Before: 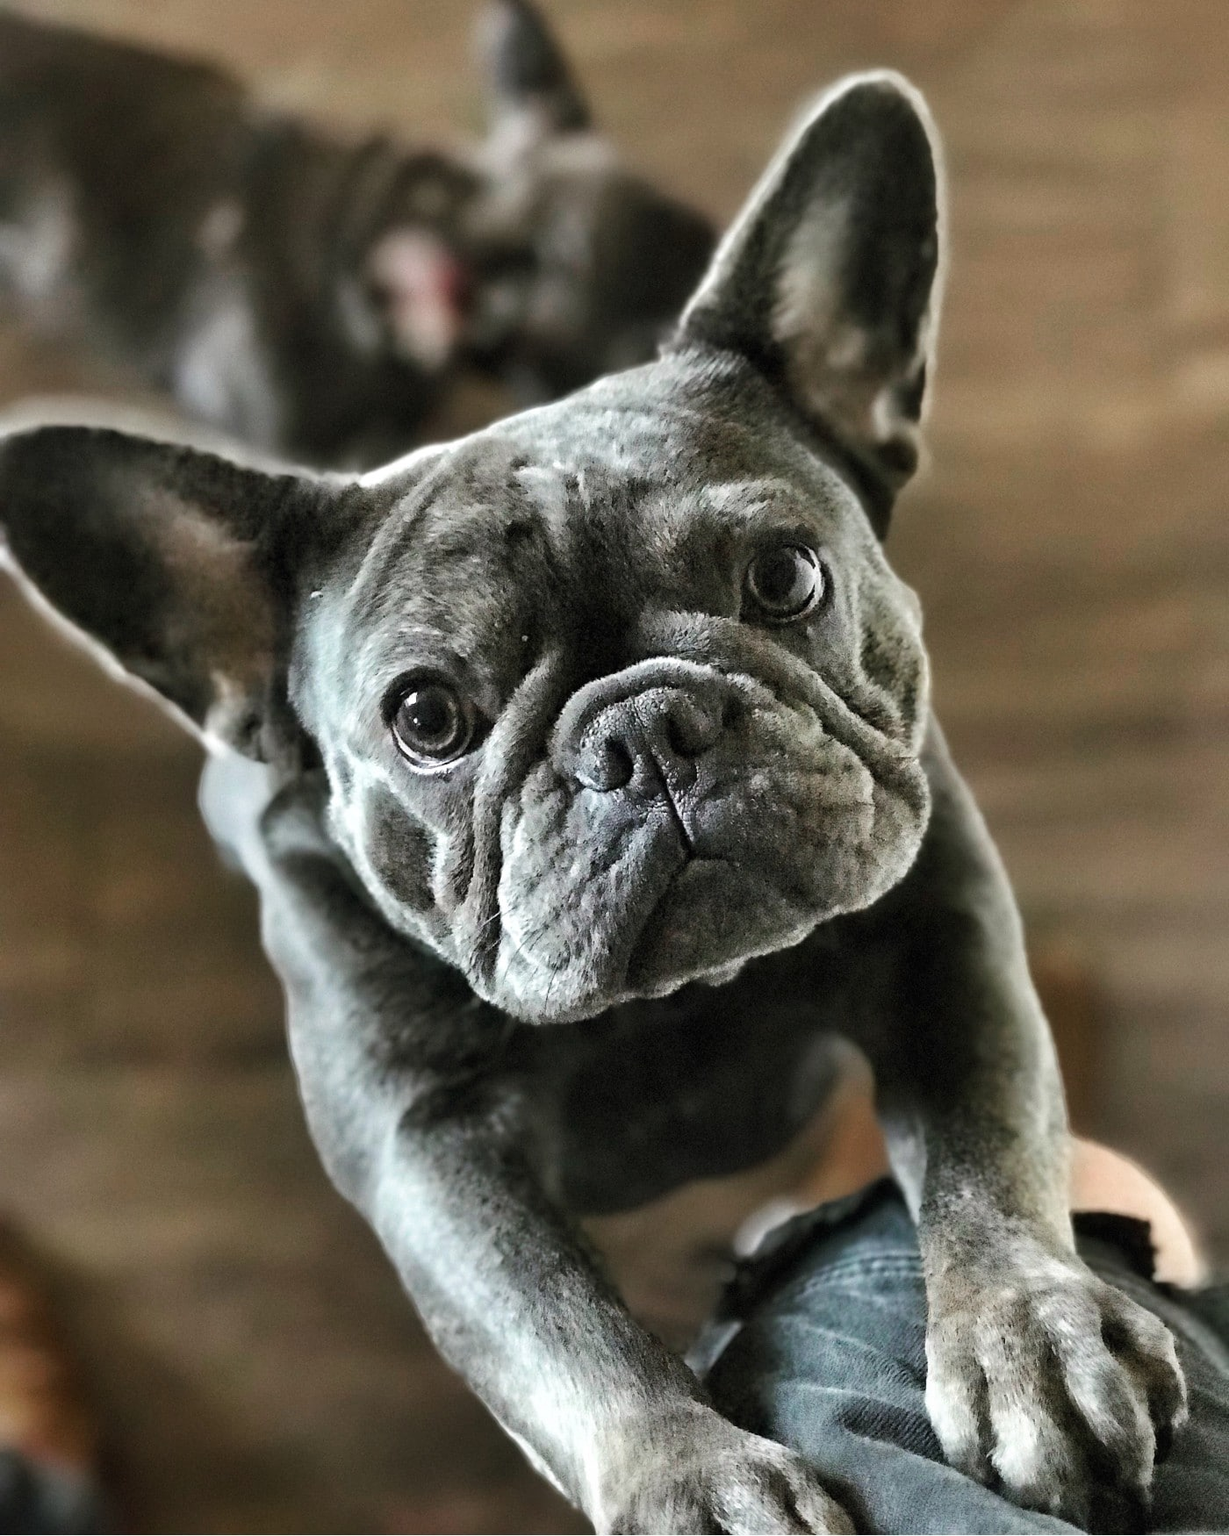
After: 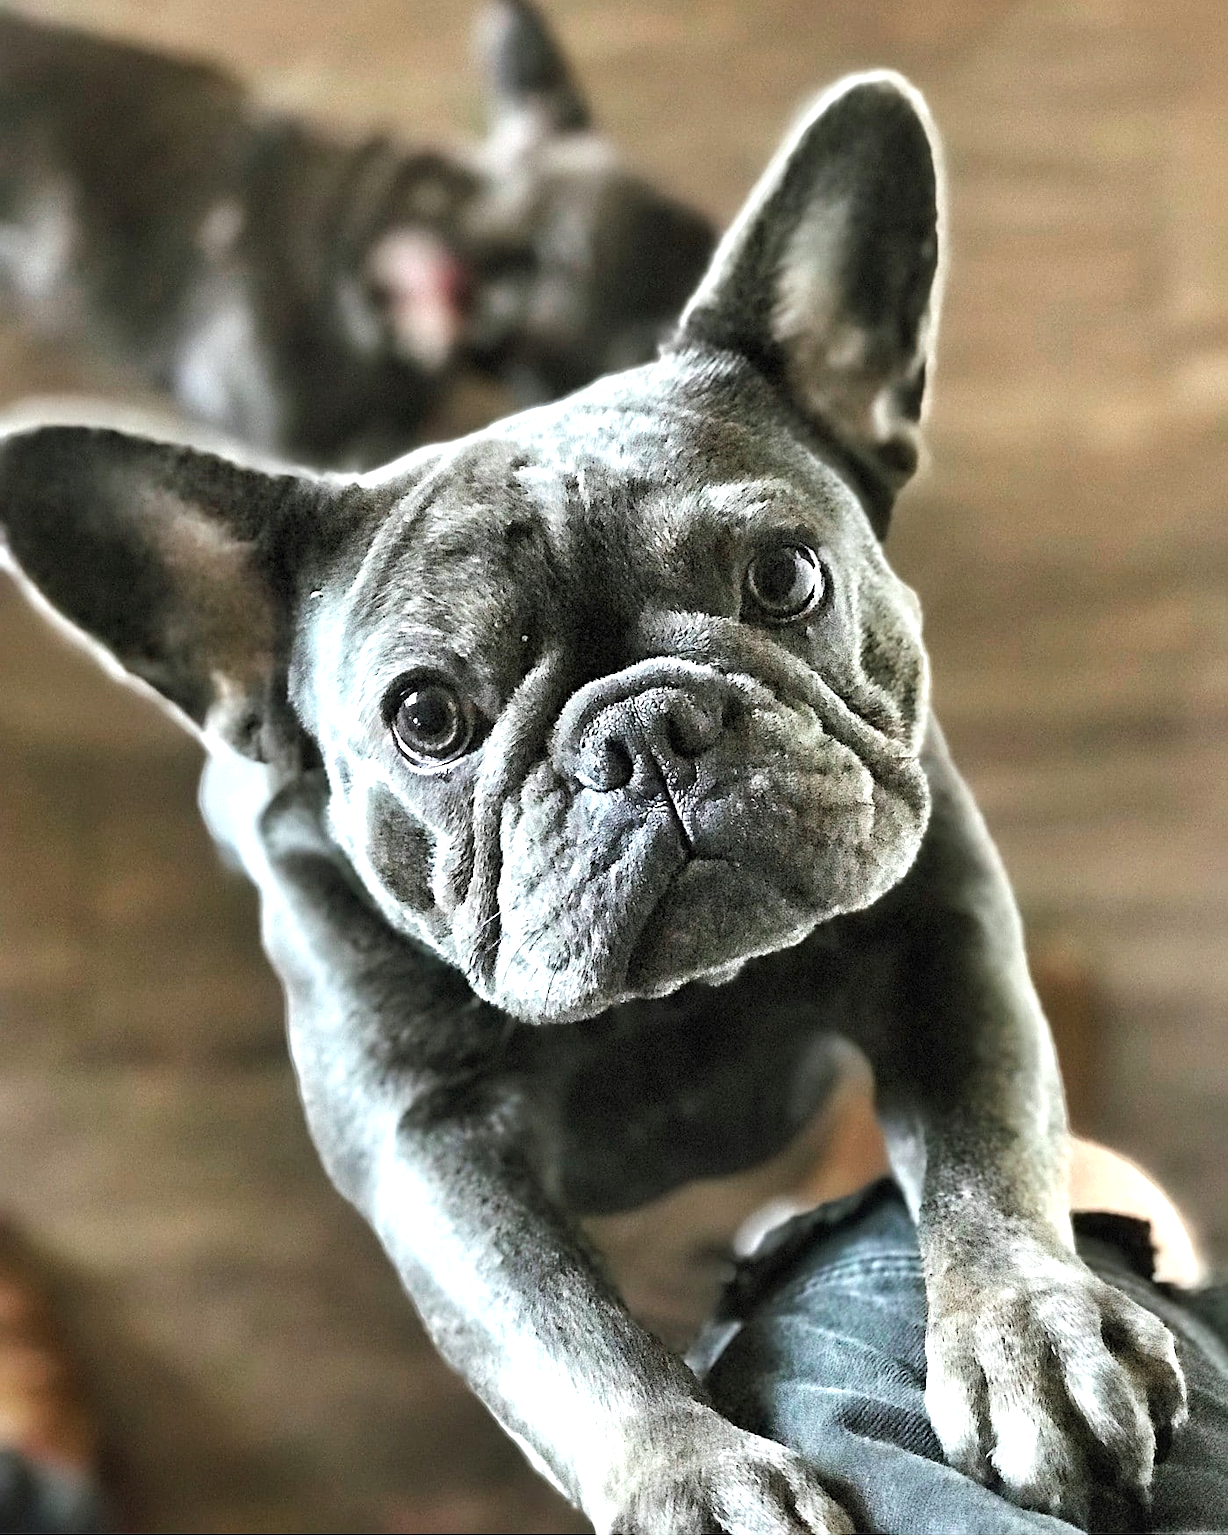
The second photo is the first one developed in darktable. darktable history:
white balance: red 0.982, blue 1.018
sharpen: on, module defaults
exposure: exposure 0.785 EV, compensate highlight preservation false
